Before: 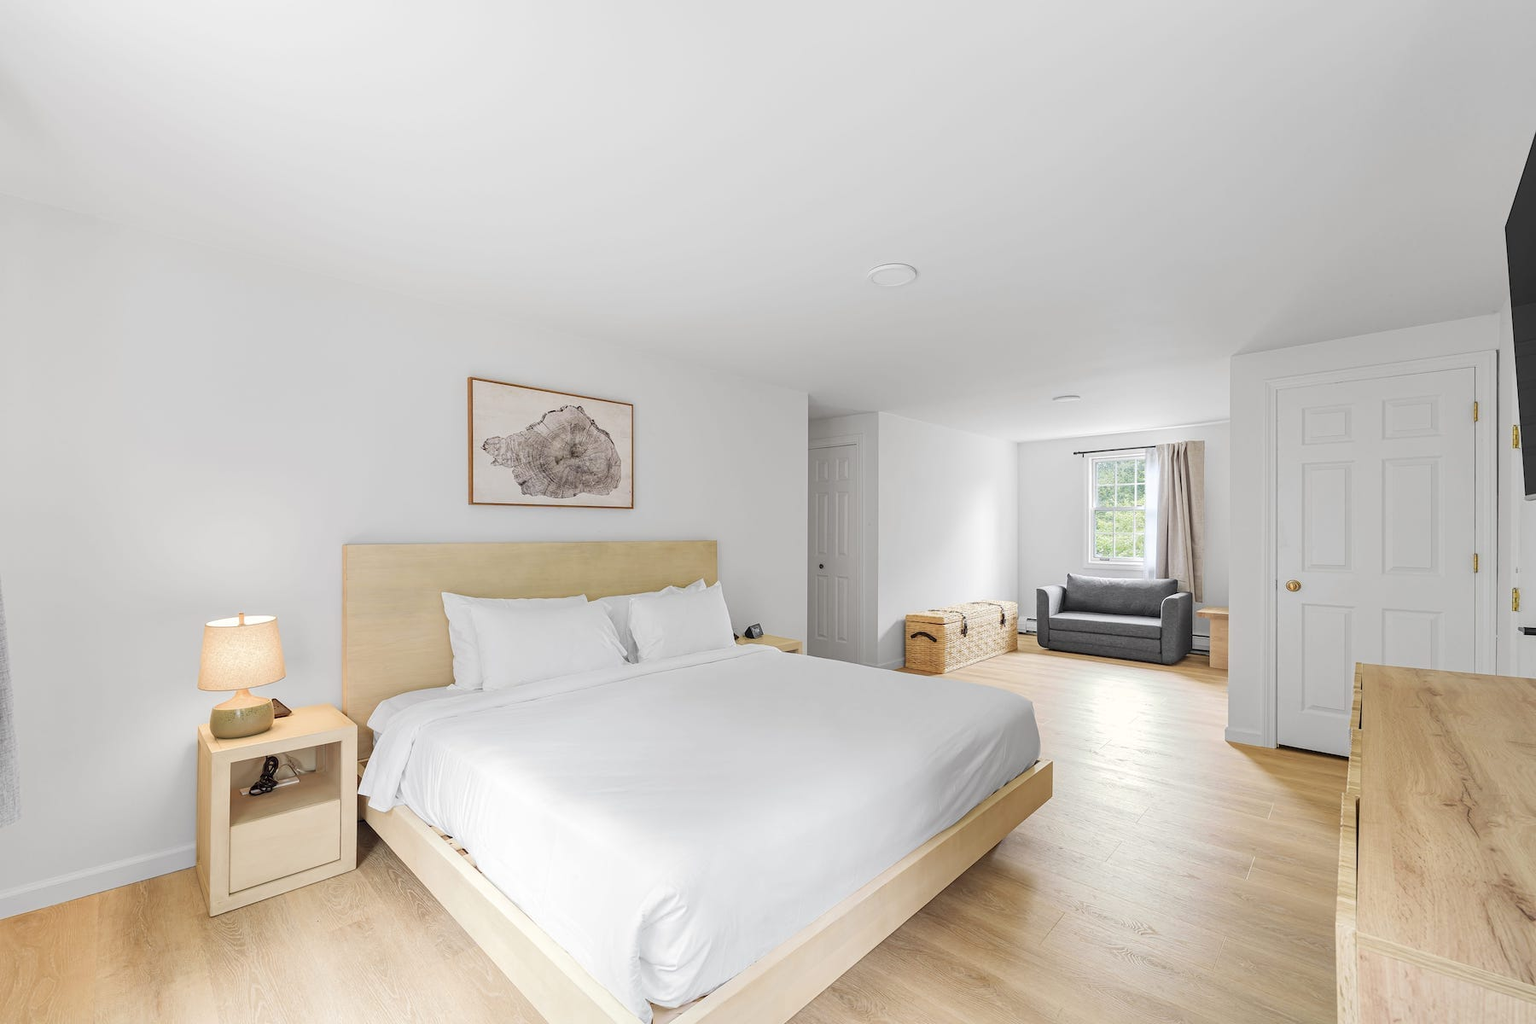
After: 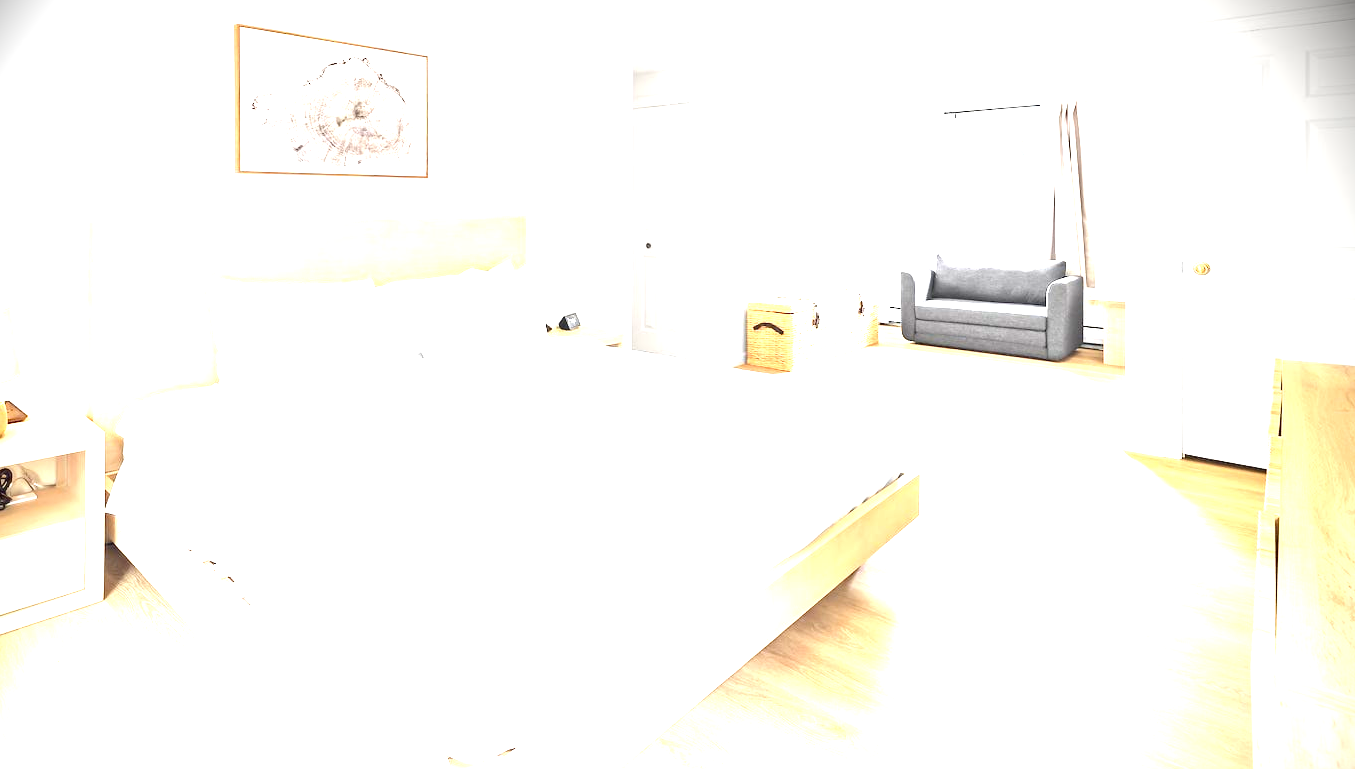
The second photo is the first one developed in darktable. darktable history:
vignetting: brightness -0.999, saturation 0.494, center (-0.03, 0.232)
contrast equalizer: octaves 7, y [[0.5 ×4, 0.467, 0.376], [0.5 ×6], [0.5 ×6], [0 ×6], [0 ×6]]
exposure: exposure 2.263 EV, compensate exposure bias true, compensate highlight preservation false
crop and rotate: left 17.474%, top 34.911%, right 7.214%, bottom 0.986%
